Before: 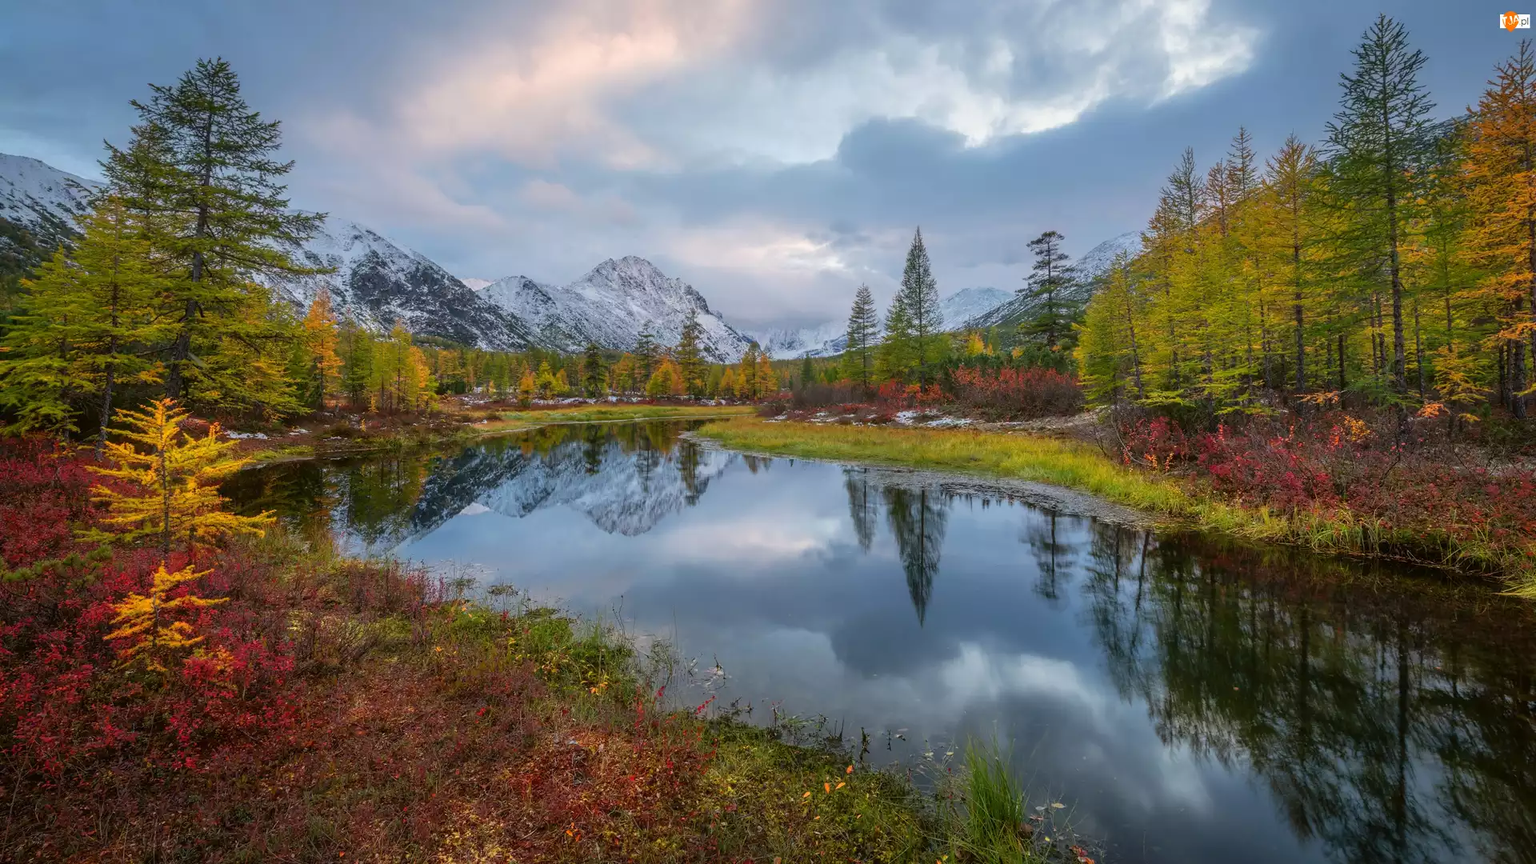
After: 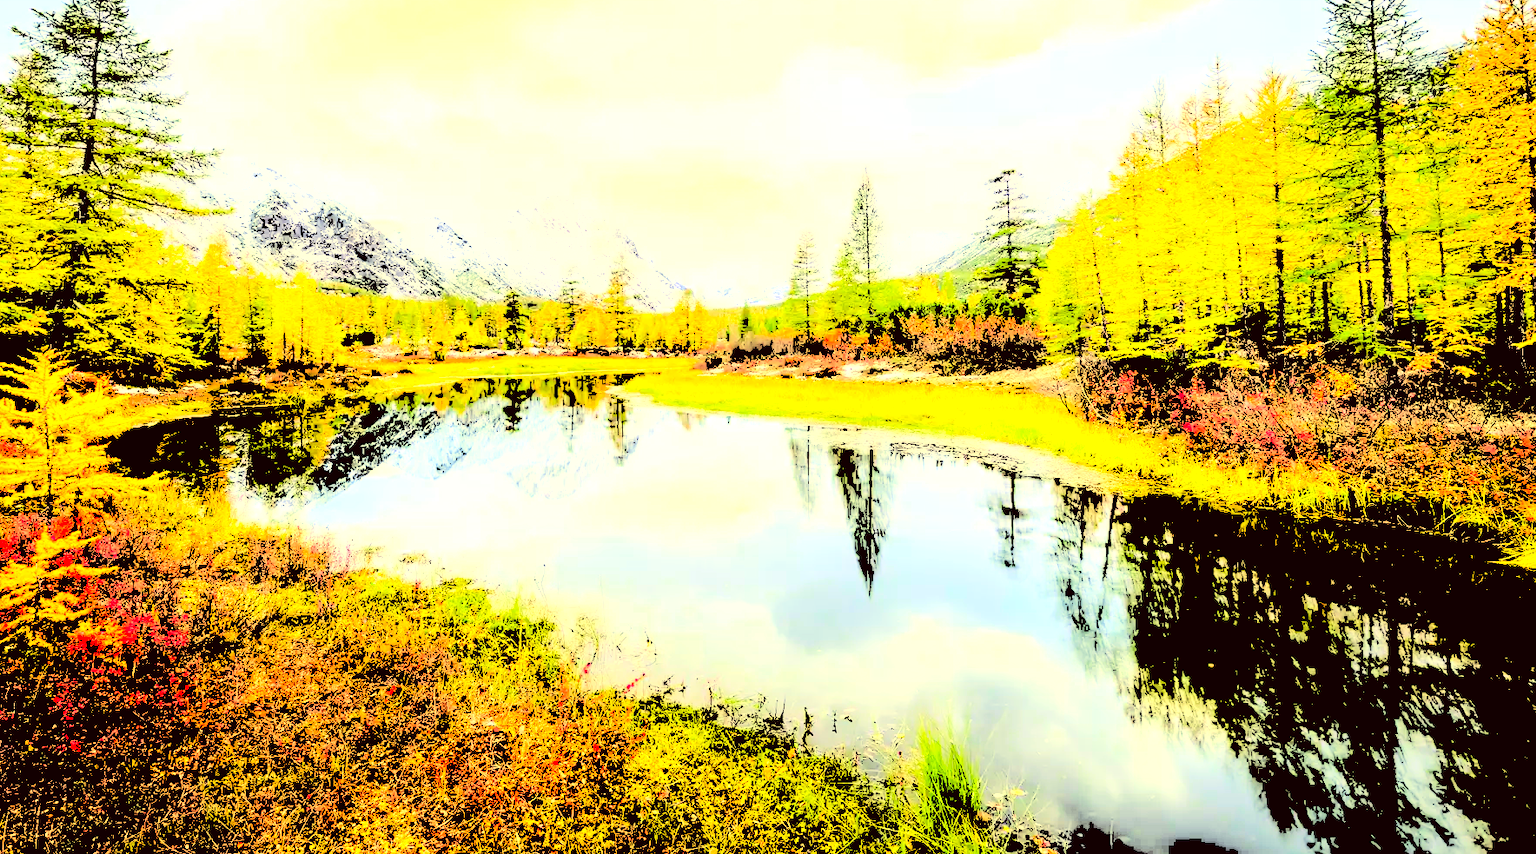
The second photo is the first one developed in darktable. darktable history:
crop and rotate: left 7.89%, top 8.846%
levels: levels [0.246, 0.256, 0.506]
color correction: highlights a* -0.617, highlights b* 39.91, shadows a* 9.5, shadows b* -0.233
